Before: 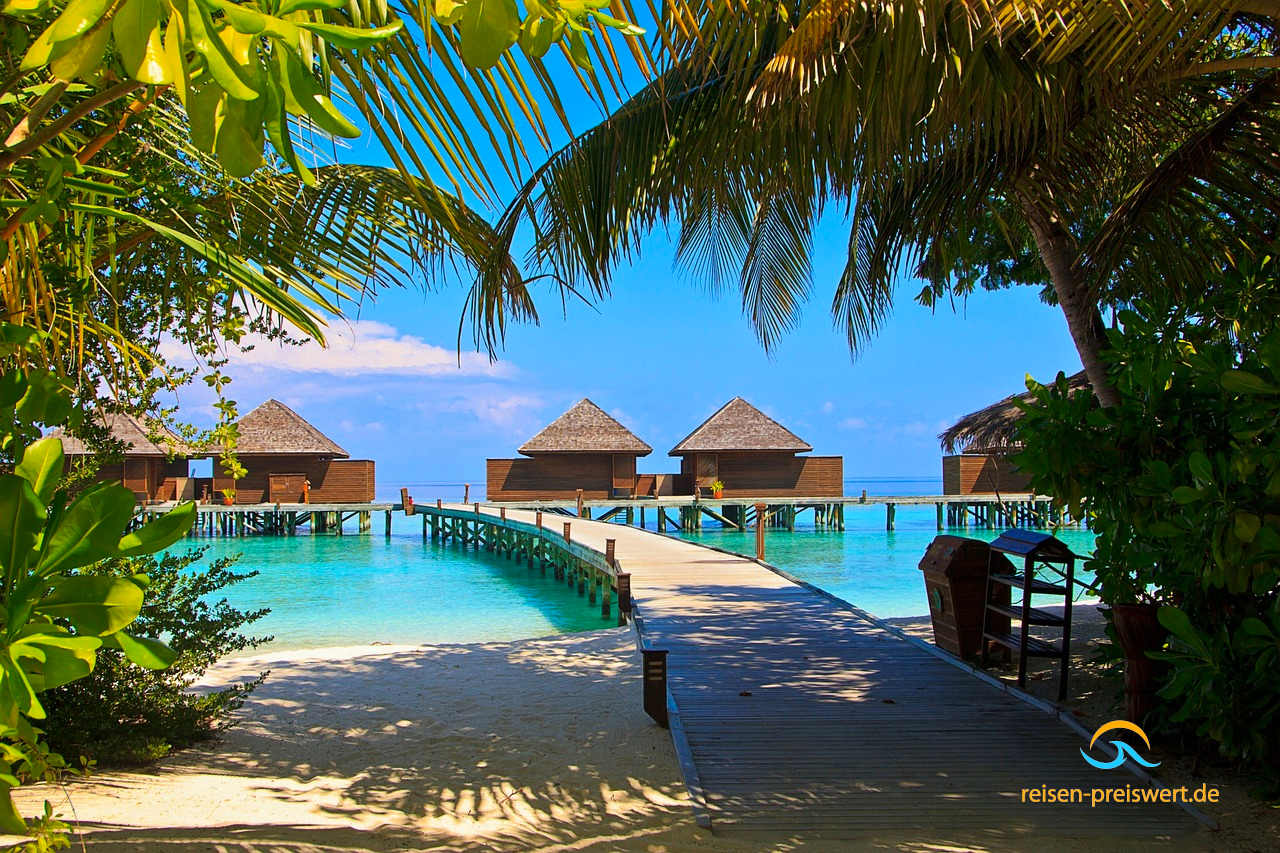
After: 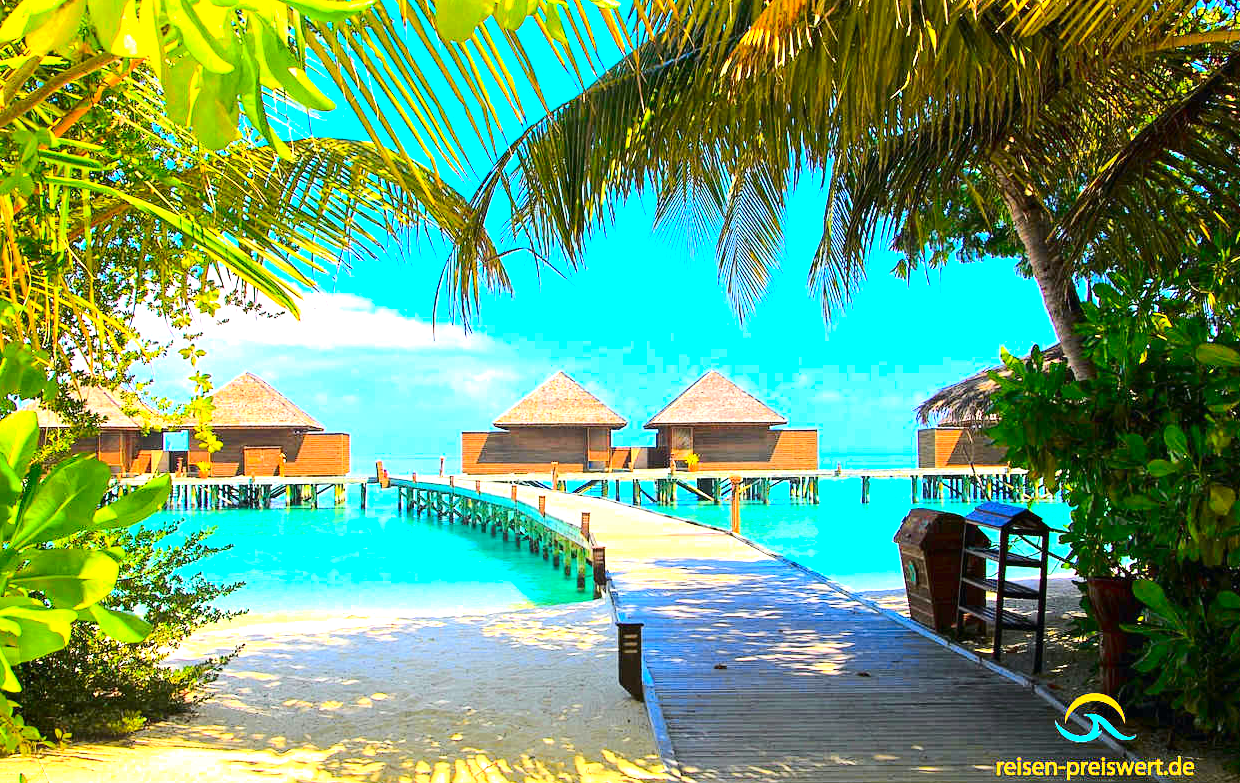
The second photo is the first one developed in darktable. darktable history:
tone curve: curves: ch0 [(0, 0) (0.11, 0.081) (0.256, 0.259) (0.398, 0.475) (0.498, 0.611) (0.65, 0.757) (0.835, 0.883) (1, 0.961)]; ch1 [(0, 0) (0.346, 0.307) (0.408, 0.369) (0.453, 0.457) (0.482, 0.479) (0.502, 0.498) (0.521, 0.51) (0.553, 0.554) (0.618, 0.65) (0.693, 0.727) (1, 1)]; ch2 [(0, 0) (0.366, 0.337) (0.434, 0.46) (0.485, 0.494) (0.5, 0.494) (0.511, 0.508) (0.537, 0.55) (0.579, 0.599) (0.621, 0.693) (1, 1)], color space Lab, independent channels, preserve colors none
exposure: black level correction 0, exposure 1.7 EV, compensate exposure bias true, compensate highlight preservation false
crop: left 1.964%, top 3.251%, right 1.122%, bottom 4.933%
